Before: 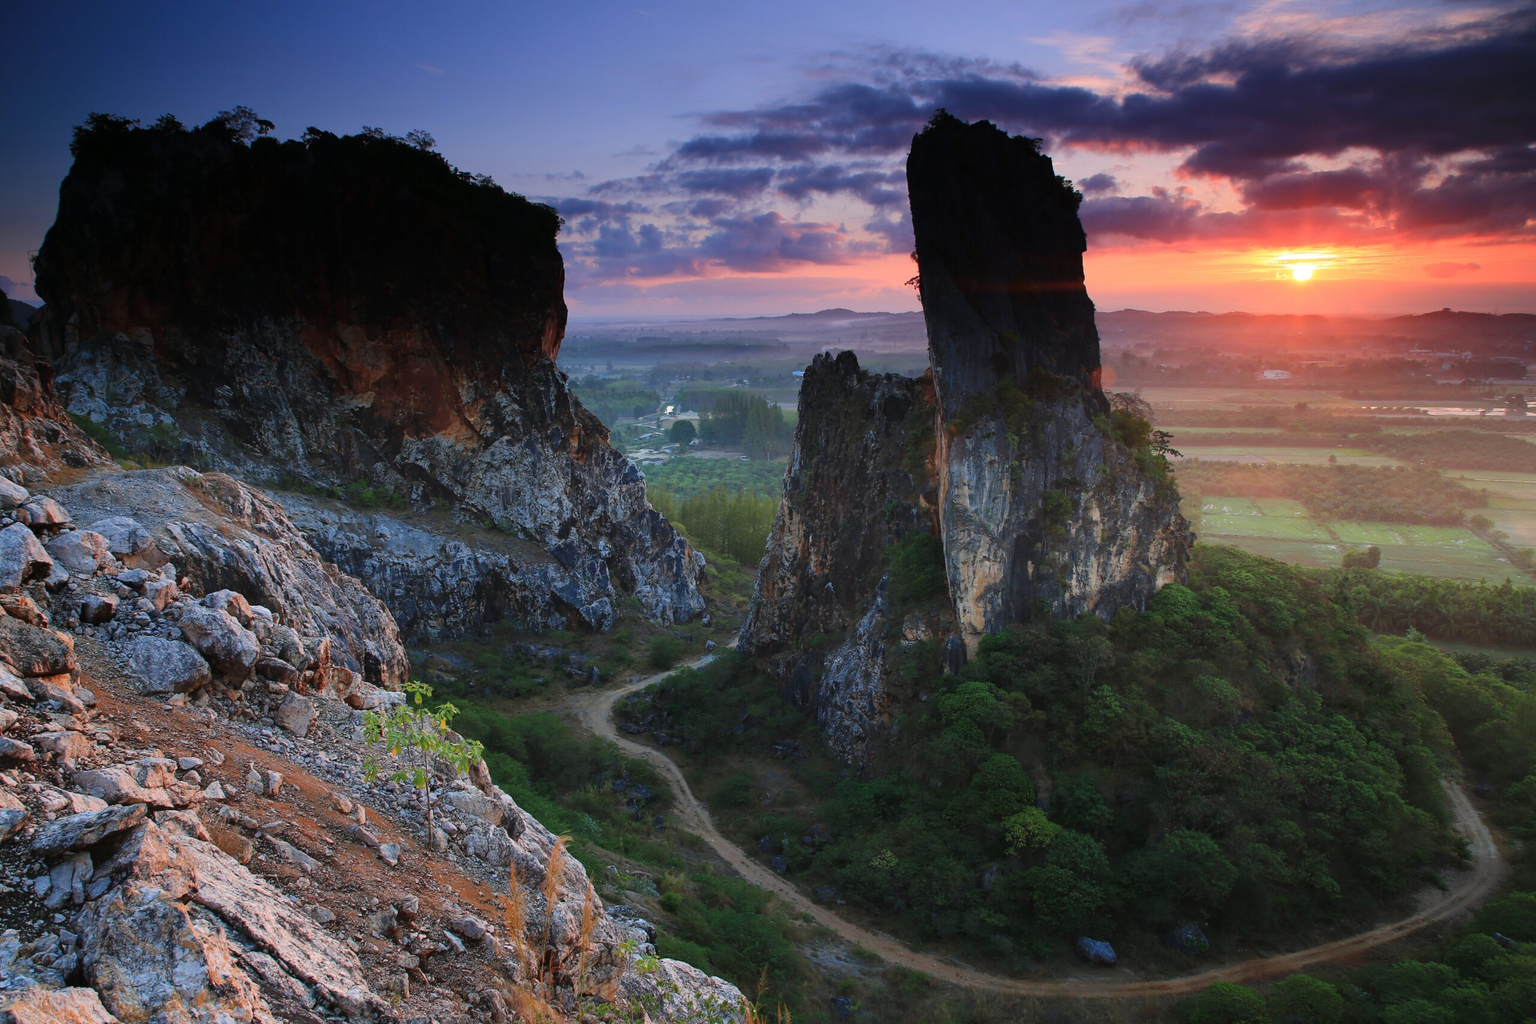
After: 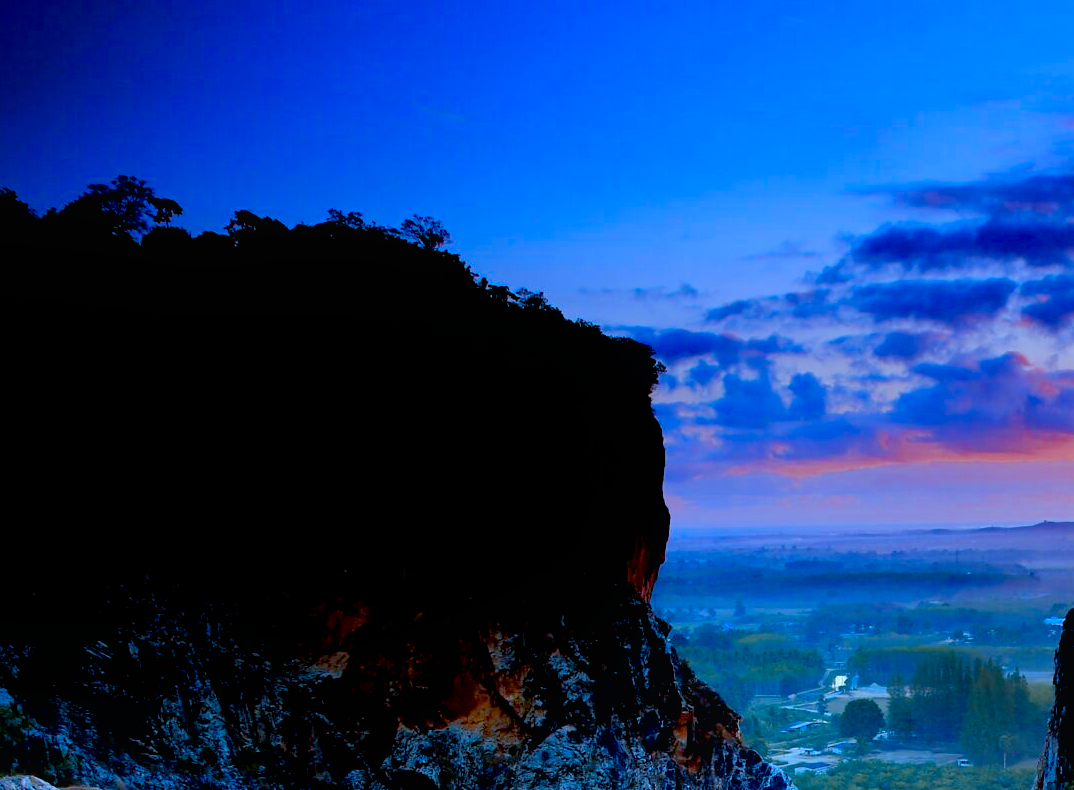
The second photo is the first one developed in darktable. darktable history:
crop and rotate: left 10.817%, top 0.062%, right 47.194%, bottom 53.626%
exposure: black level correction 0.029, exposure -0.073 EV, compensate highlight preservation false
color balance rgb: perceptual saturation grading › global saturation 20%, perceptual saturation grading › highlights -25%, perceptual saturation grading › shadows 25%
color calibration: x 0.396, y 0.386, temperature 3669 K
contrast equalizer: octaves 7, y [[0.6 ×6], [0.55 ×6], [0 ×6], [0 ×6], [0 ×6]], mix -0.2
color zones: curves: ch0 [(0.004, 0.305) (0.261, 0.623) (0.389, 0.399) (0.708, 0.571) (0.947, 0.34)]; ch1 [(0.025, 0.645) (0.229, 0.584) (0.326, 0.551) (0.484, 0.262) (0.757, 0.643)]
